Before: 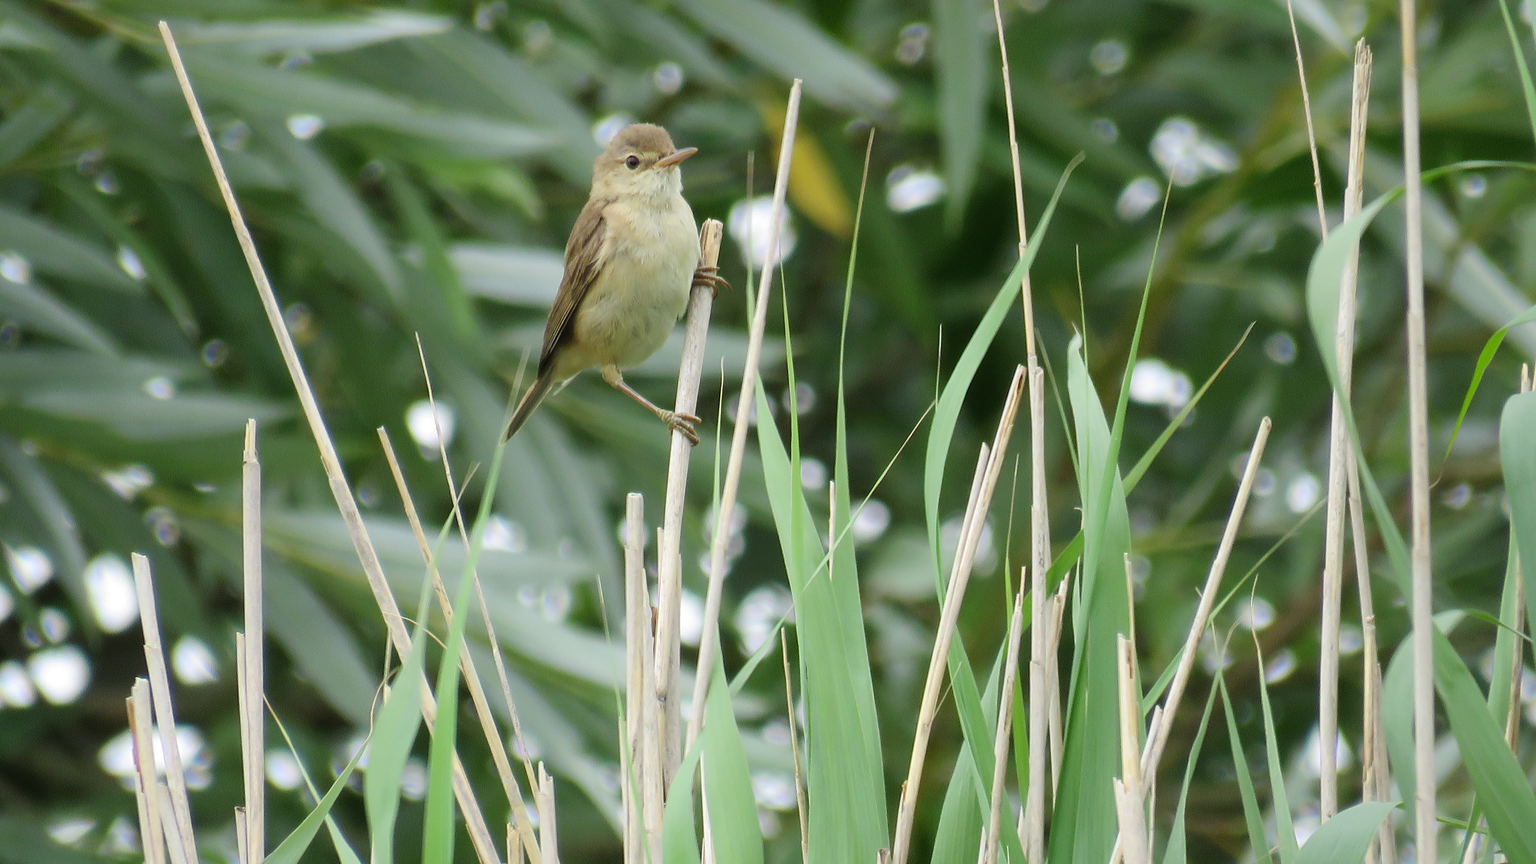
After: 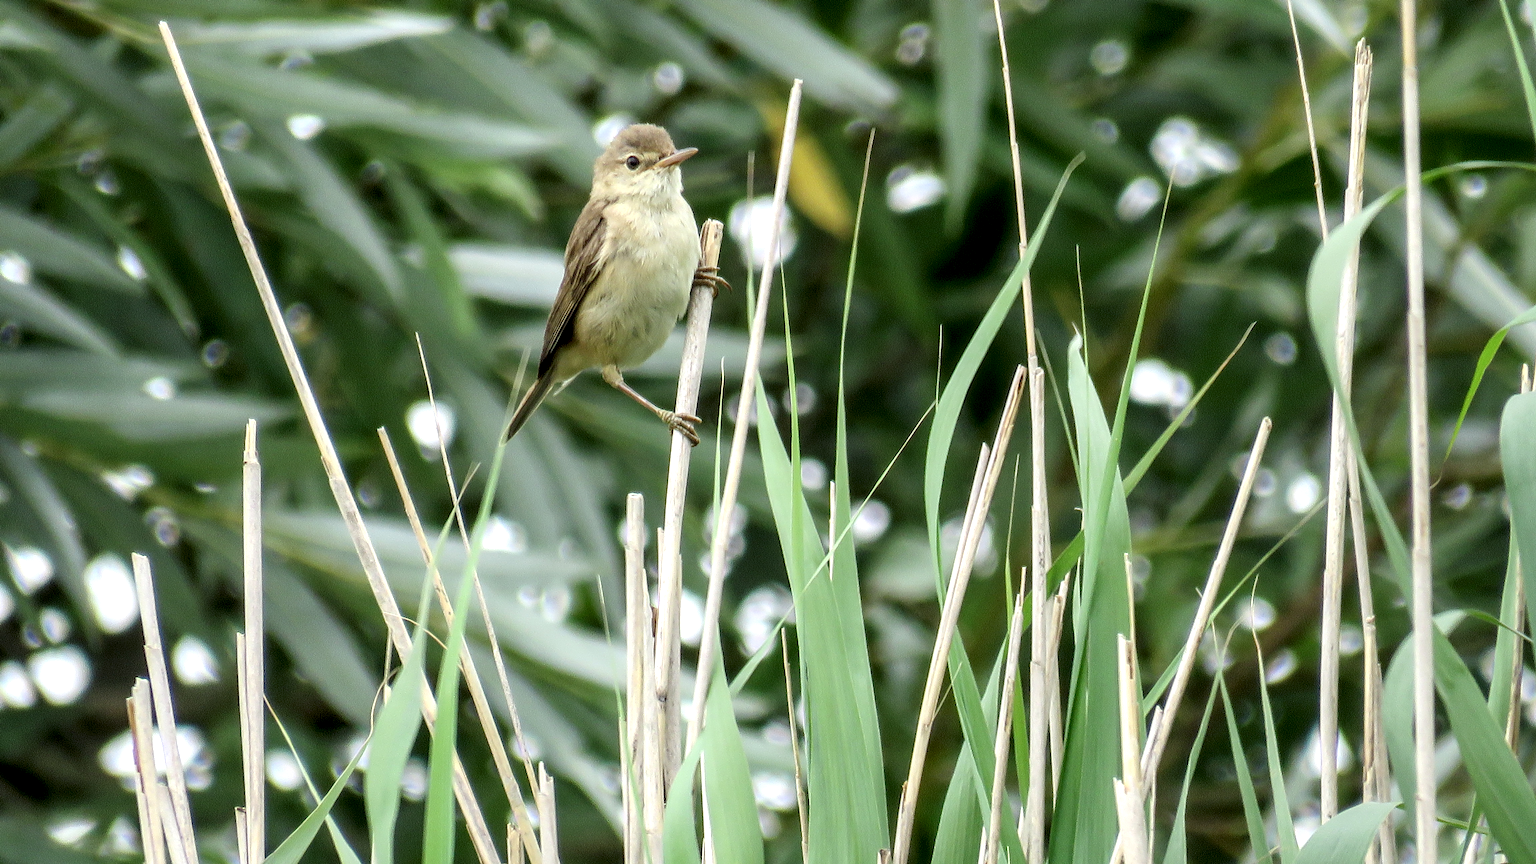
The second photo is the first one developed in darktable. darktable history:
local contrast: highlights 64%, shadows 54%, detail 169%, midtone range 0.517
